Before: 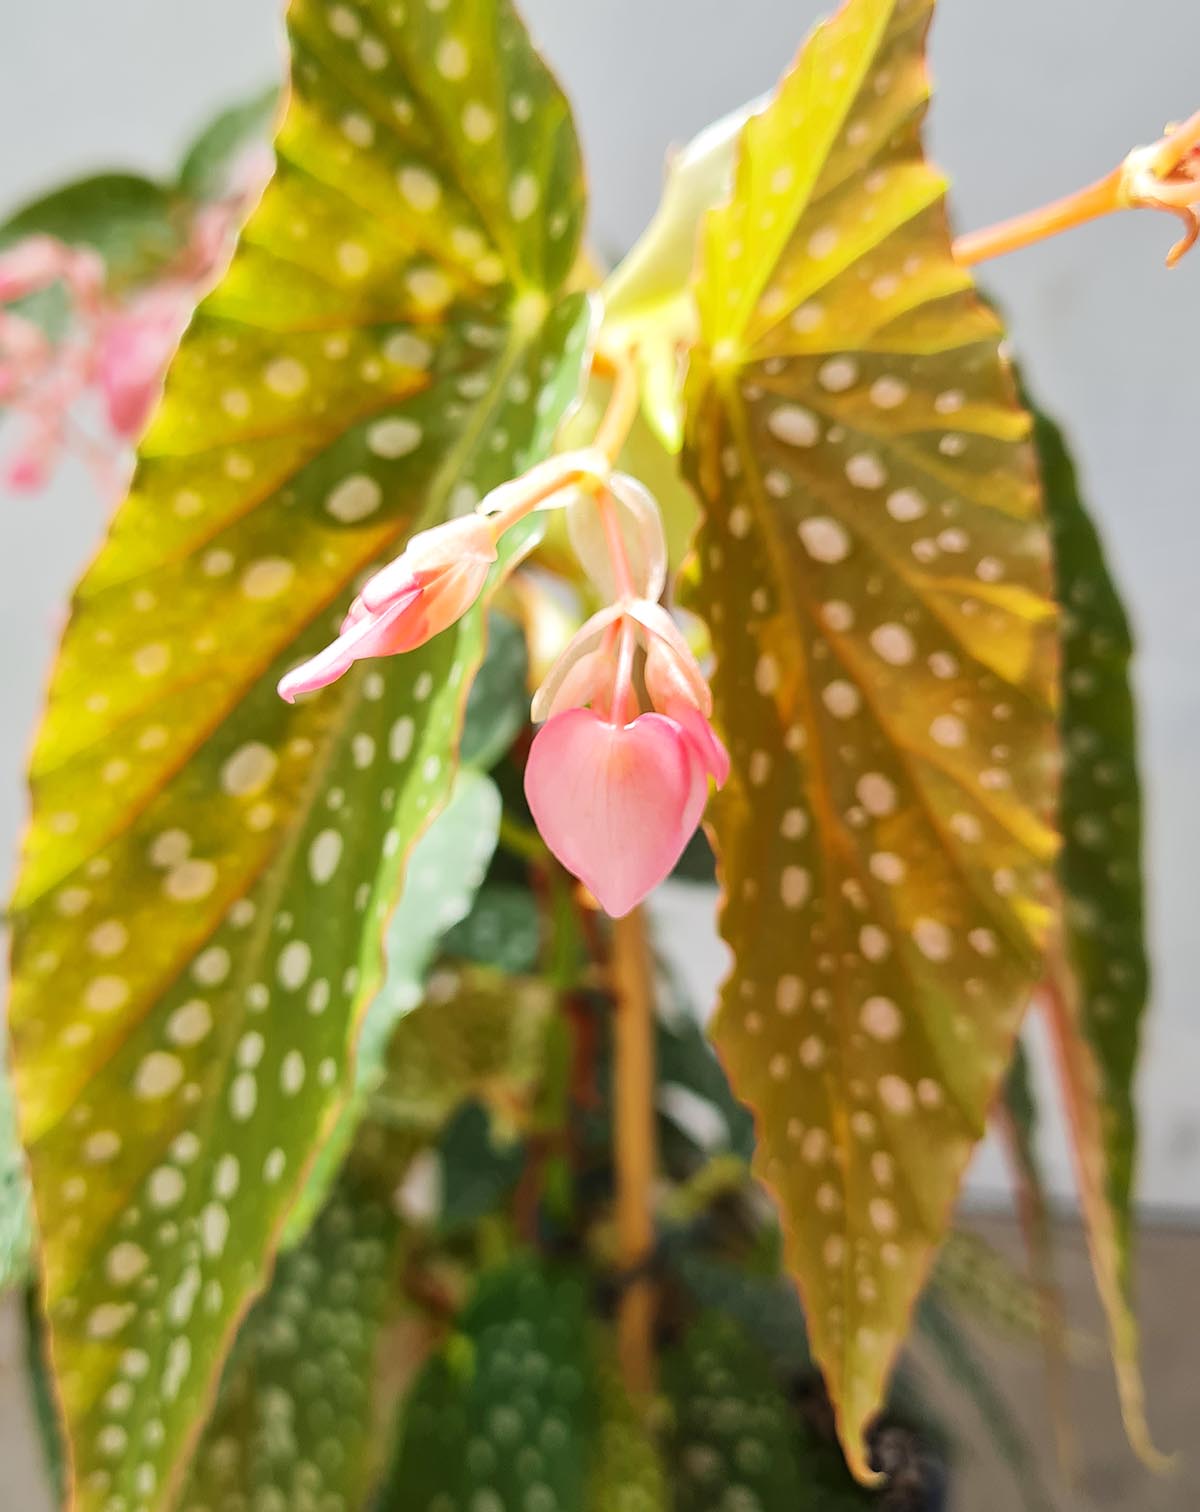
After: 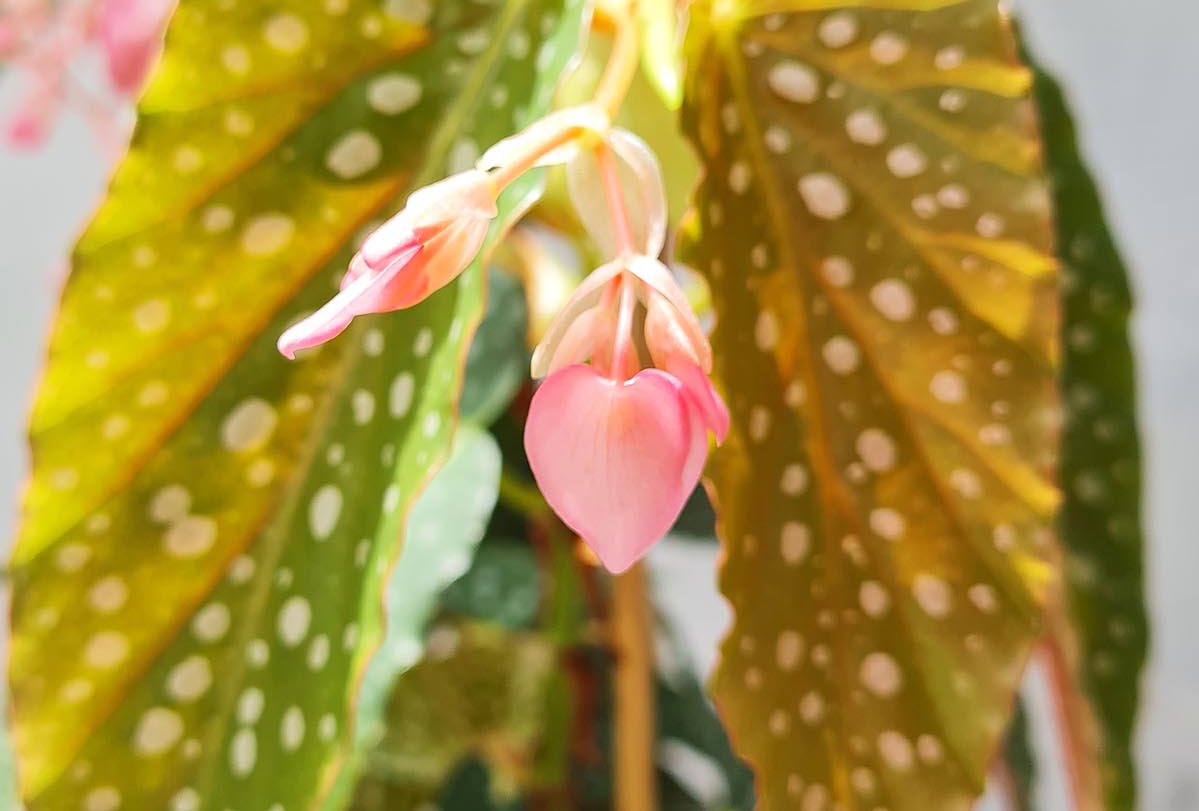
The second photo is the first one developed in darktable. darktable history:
crop and rotate: top 22.806%, bottom 23.513%
